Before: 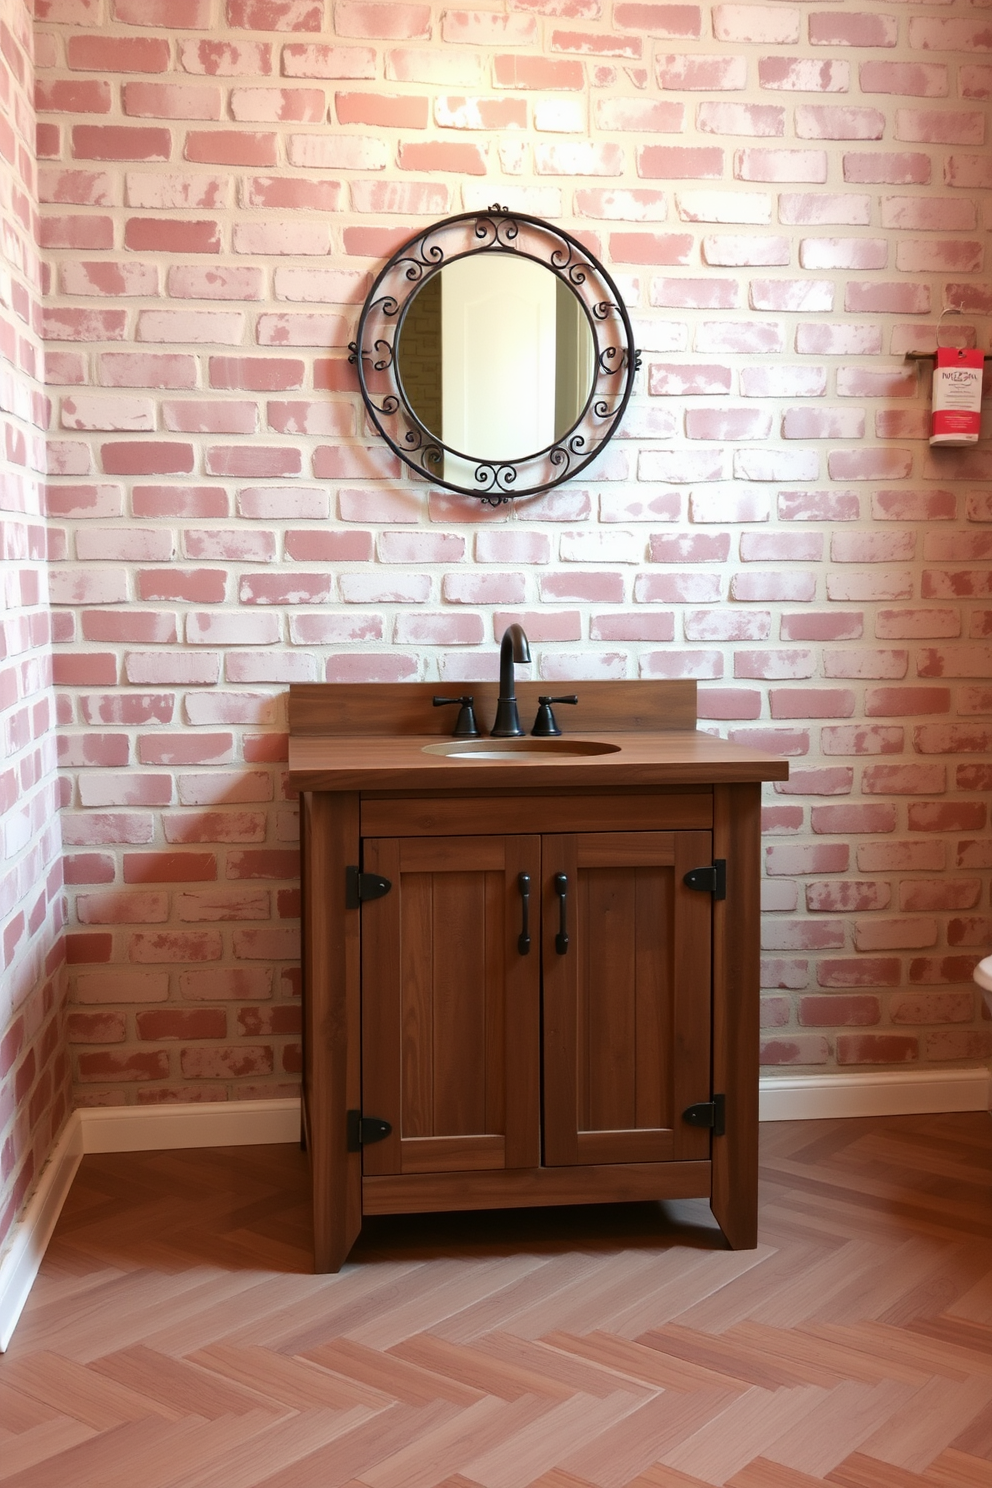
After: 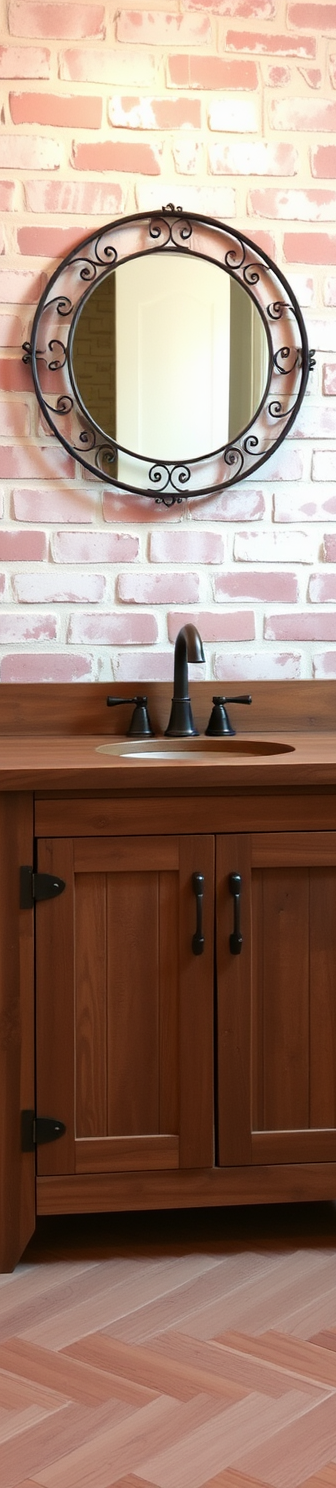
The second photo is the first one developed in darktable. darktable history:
crop: left 32.924%, right 33.191%
